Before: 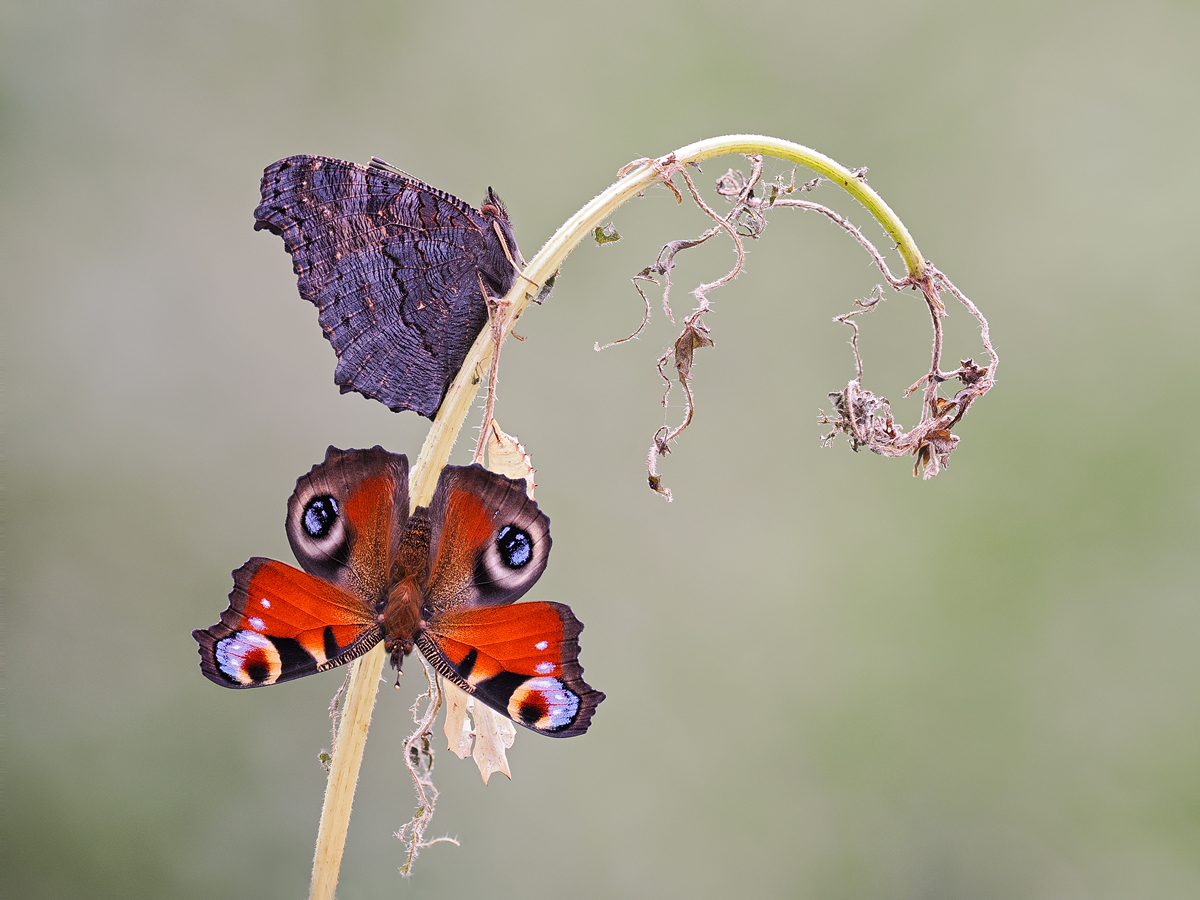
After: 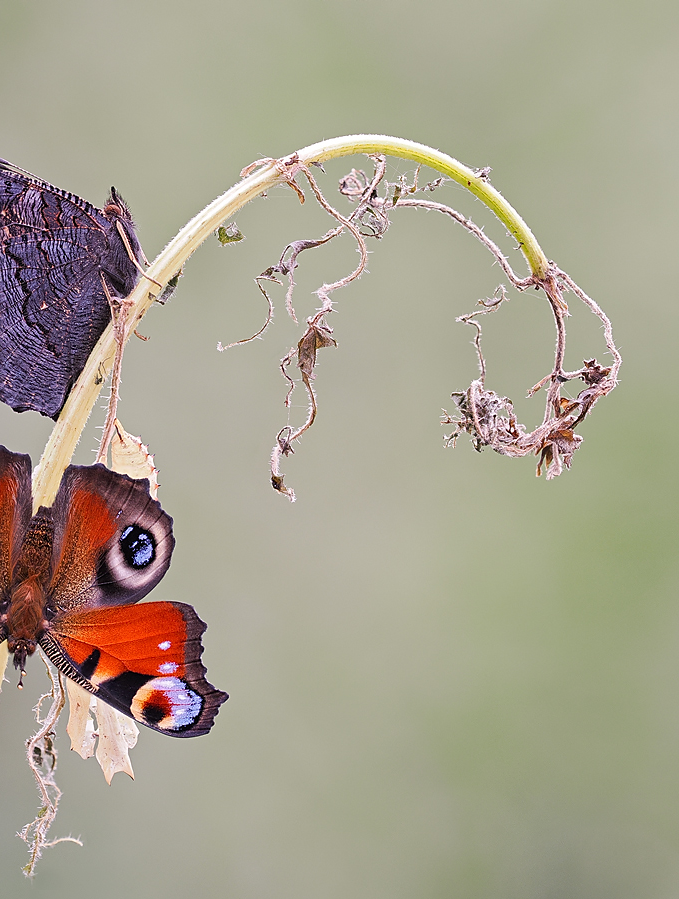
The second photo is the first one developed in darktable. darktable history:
sharpen: radius 1, threshold 1
crop: left 31.458%, top 0%, right 11.876%
